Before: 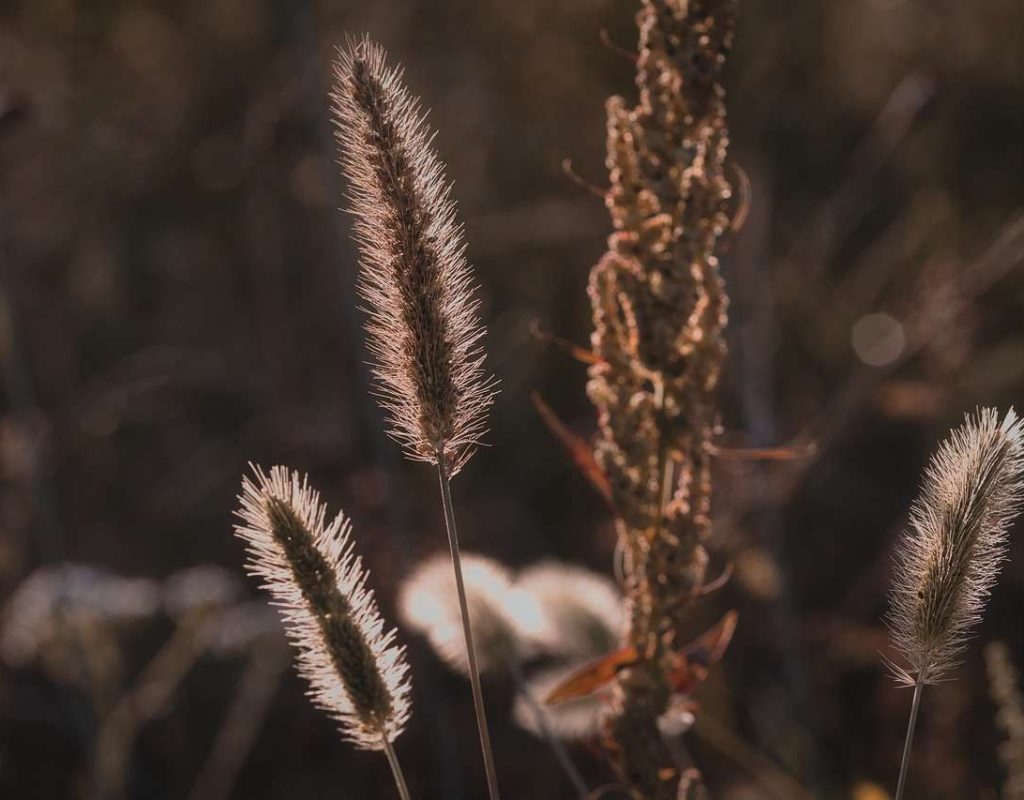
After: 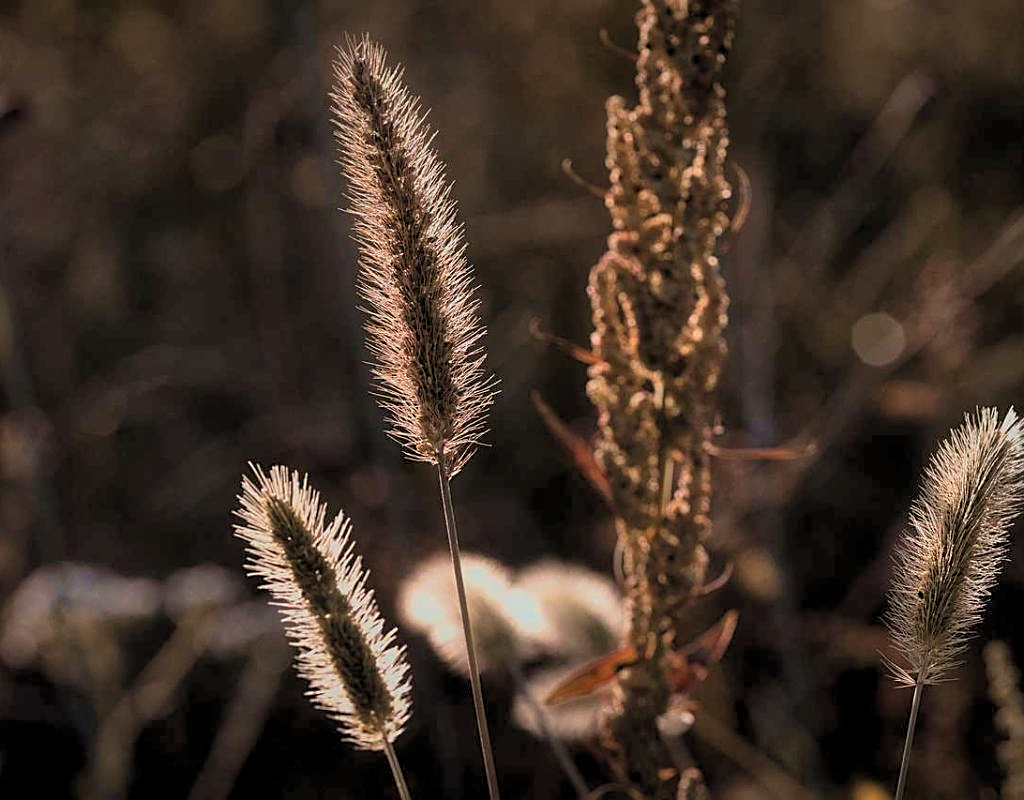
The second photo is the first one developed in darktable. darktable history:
velvia: on, module defaults
color correction: highlights a* -2.68, highlights b* 2.57
rgb levels: levels [[0.01, 0.419, 0.839], [0, 0.5, 1], [0, 0.5, 1]]
sharpen: on, module defaults
